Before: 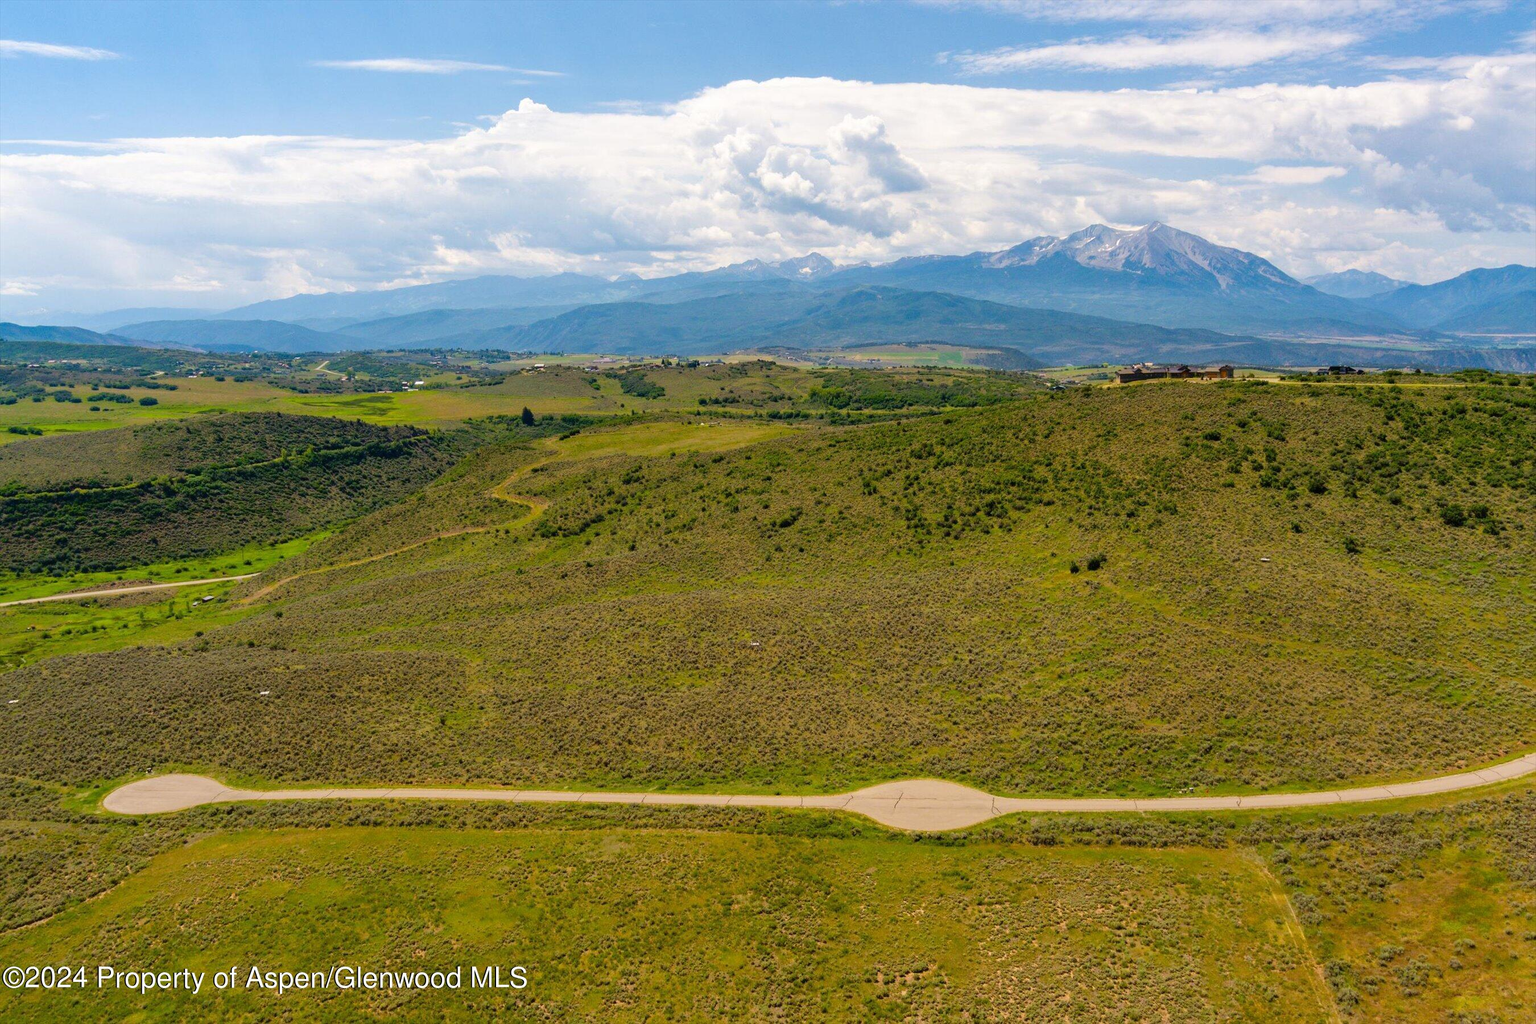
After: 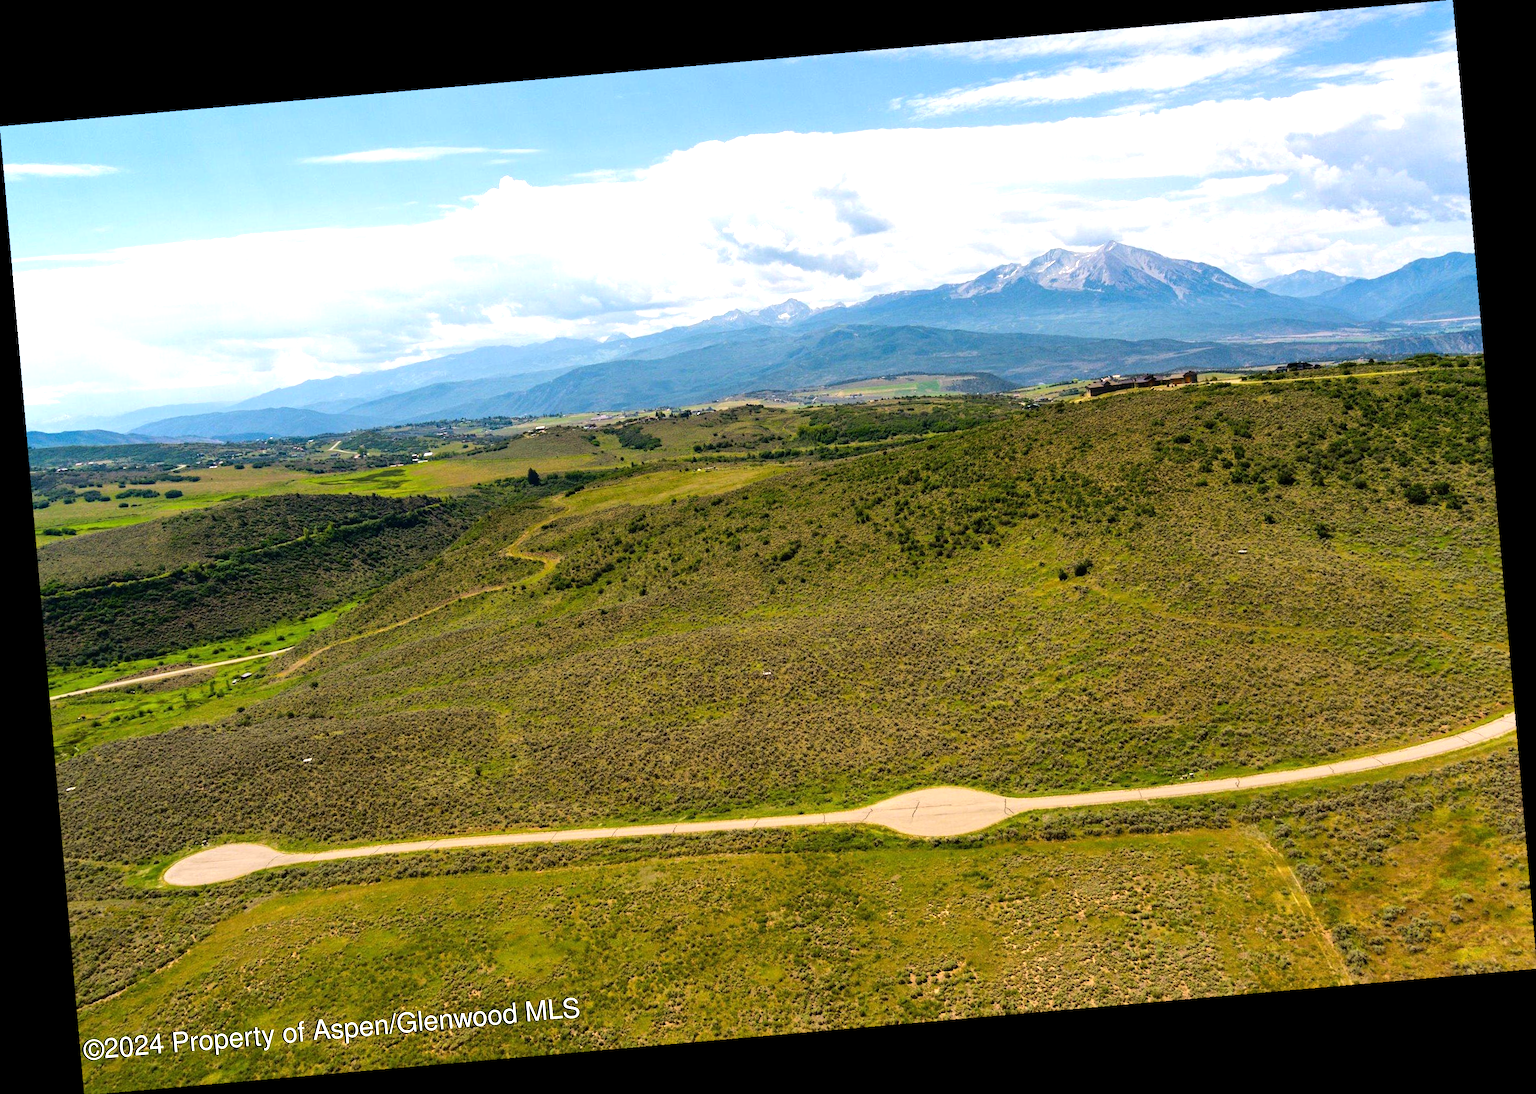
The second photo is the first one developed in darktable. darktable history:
rotate and perspective: rotation -4.98°, automatic cropping off
tone equalizer: -8 EV -0.75 EV, -7 EV -0.7 EV, -6 EV -0.6 EV, -5 EV -0.4 EV, -3 EV 0.4 EV, -2 EV 0.6 EV, -1 EV 0.7 EV, +0 EV 0.75 EV, edges refinement/feathering 500, mask exposure compensation -1.57 EV, preserve details no
